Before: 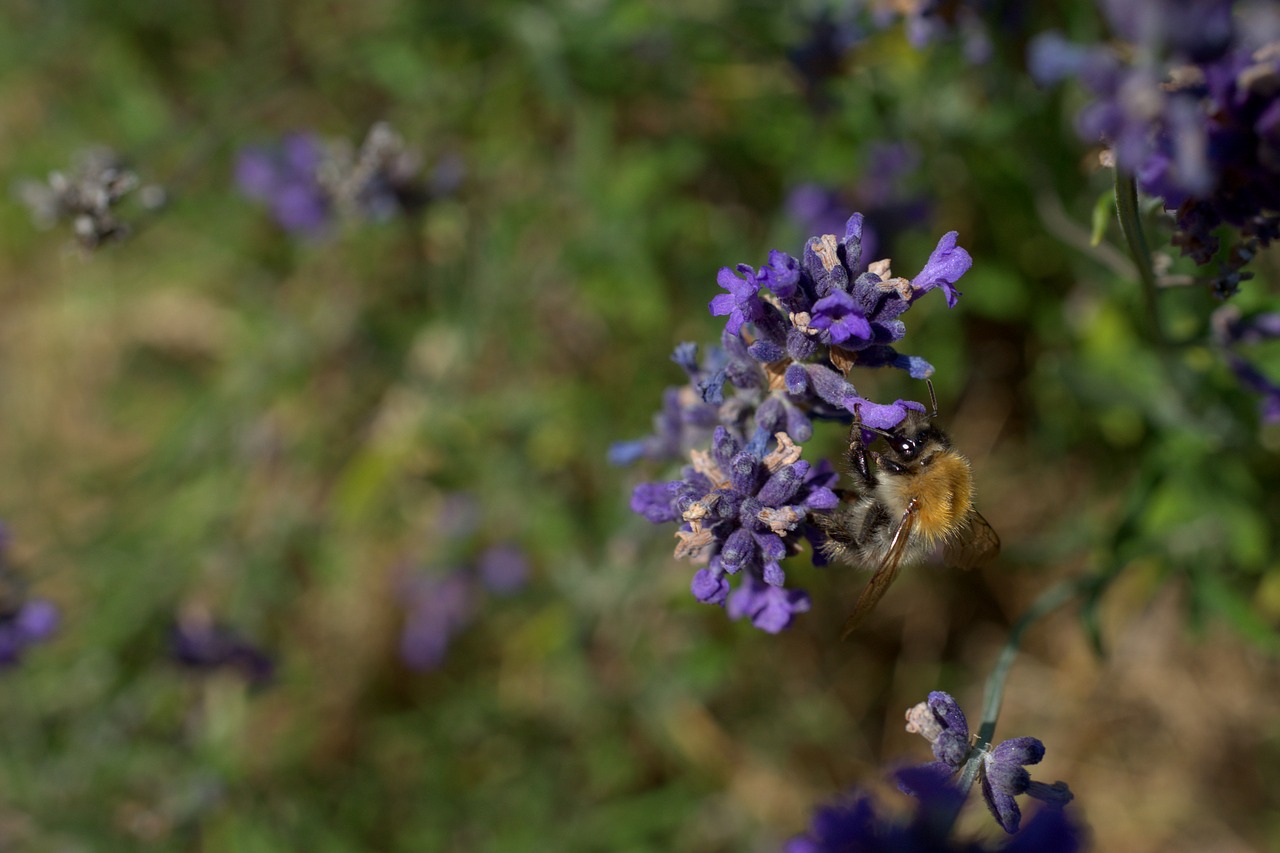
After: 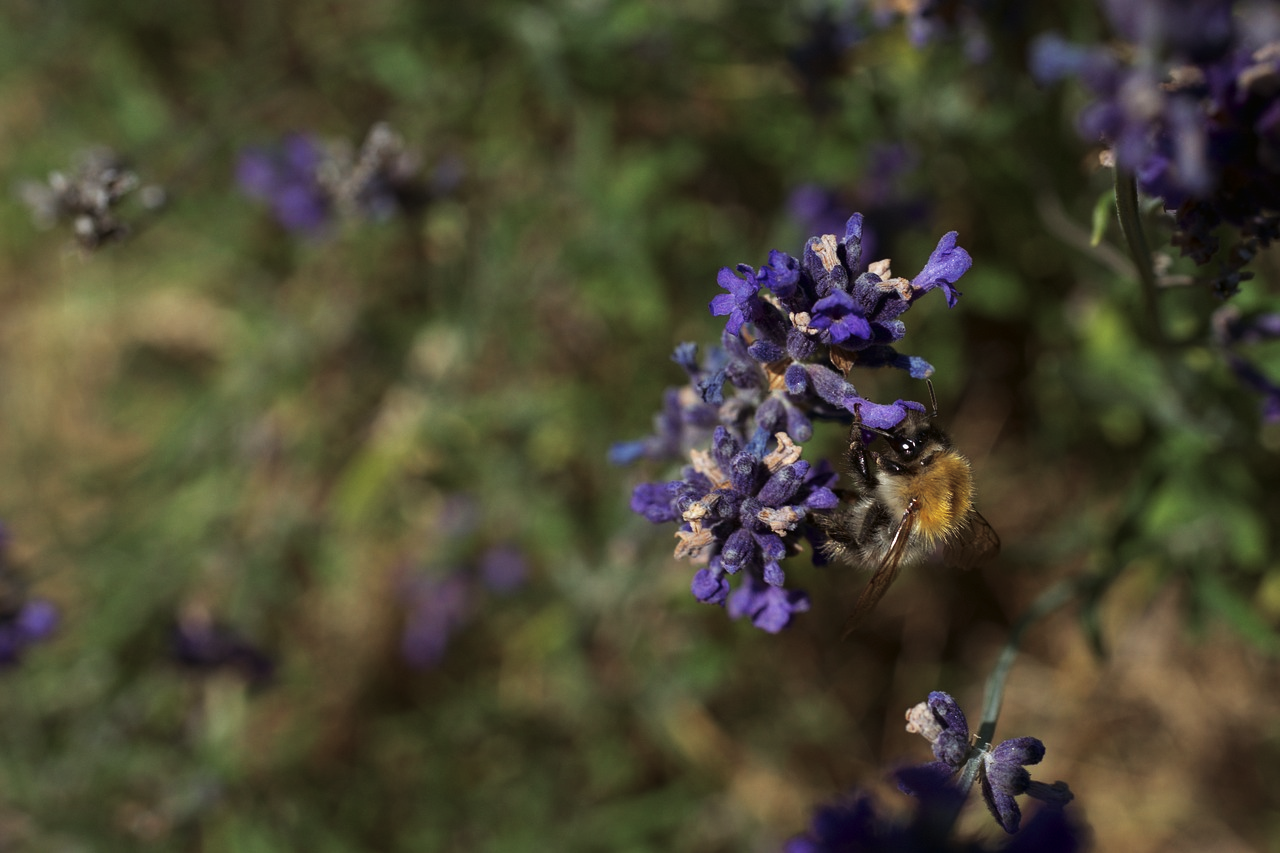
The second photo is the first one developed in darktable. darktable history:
tone curve: curves: ch0 [(0, 0) (0.003, 0.003) (0.011, 0.012) (0.025, 0.024) (0.044, 0.039) (0.069, 0.052) (0.1, 0.072) (0.136, 0.097) (0.177, 0.128) (0.224, 0.168) (0.277, 0.217) (0.335, 0.276) (0.399, 0.345) (0.468, 0.429) (0.543, 0.524) (0.623, 0.628) (0.709, 0.732) (0.801, 0.829) (0.898, 0.919) (1, 1)], preserve colors none
color look up table: target L [97.28, 94.74, 95.09, 85.46, 85.66, 69.46, 70.33, 64.88, 65.95, 39.37, 11.08, 200.09, 100.34, 85.19, 76.69, 68.24, 59.47, 65.84, 58.14, 55.73, 55.38, 49.41, 41.1, 36.6, 30.9, 16.95, 77.23, 70.44, 64.29, 64.81, 60.18, 54.09, 55.37, 55.7, 51.39, 37.62, 40.73, 37.79, 27.48, 23.32, 19.74, 8.471, 3.253, 1.853, 89.7, 81.61, 71.31, 65.91, 44.94], target a [-15.91, -16.95, -5.354, -36.11, -43.64, -28.69, -37.65, -5.869, -8.894, -25.64, -9.386, 0, 0, -0.125, 23.77, 35.05, 56.03, 18.33, 22.5, 64.65, 58.57, 47.6, 7.917, 40.35, 6.991, 29.1, 9.188, 33.08, 57.87, 7.358, 59.23, -2.727, 0.774, 65.97, 33.03, 20.36, 34.09, 51.05, 16.15, 47.28, 3.902, 31.95, 18.64, 3.998, -20.9, -34.89, -33.18, -26.08, -14.56], target b [72.64, 23.31, 27.69, 6.459, 25.68, 12.85, 36.64, 26.88, 47.79, 25.77, 13.48, 0, 0, 72.86, 30.19, 52.52, 47.79, 56.28, 24.93, 39.49, 37.59, 41.43, 31.85, 33.85, 3.897, 17.94, -19.9, -5.899, -38.23, -9.661, -1.619, -41.95, -26.67, 34.71, -40.38, -58.34, -2.756, 9.724, -45.38, -56.51, -27.05, -4.943, -33.39, -1.515, -3.203, -8.21, -5.208, -22.55, -18.6], num patches 49
